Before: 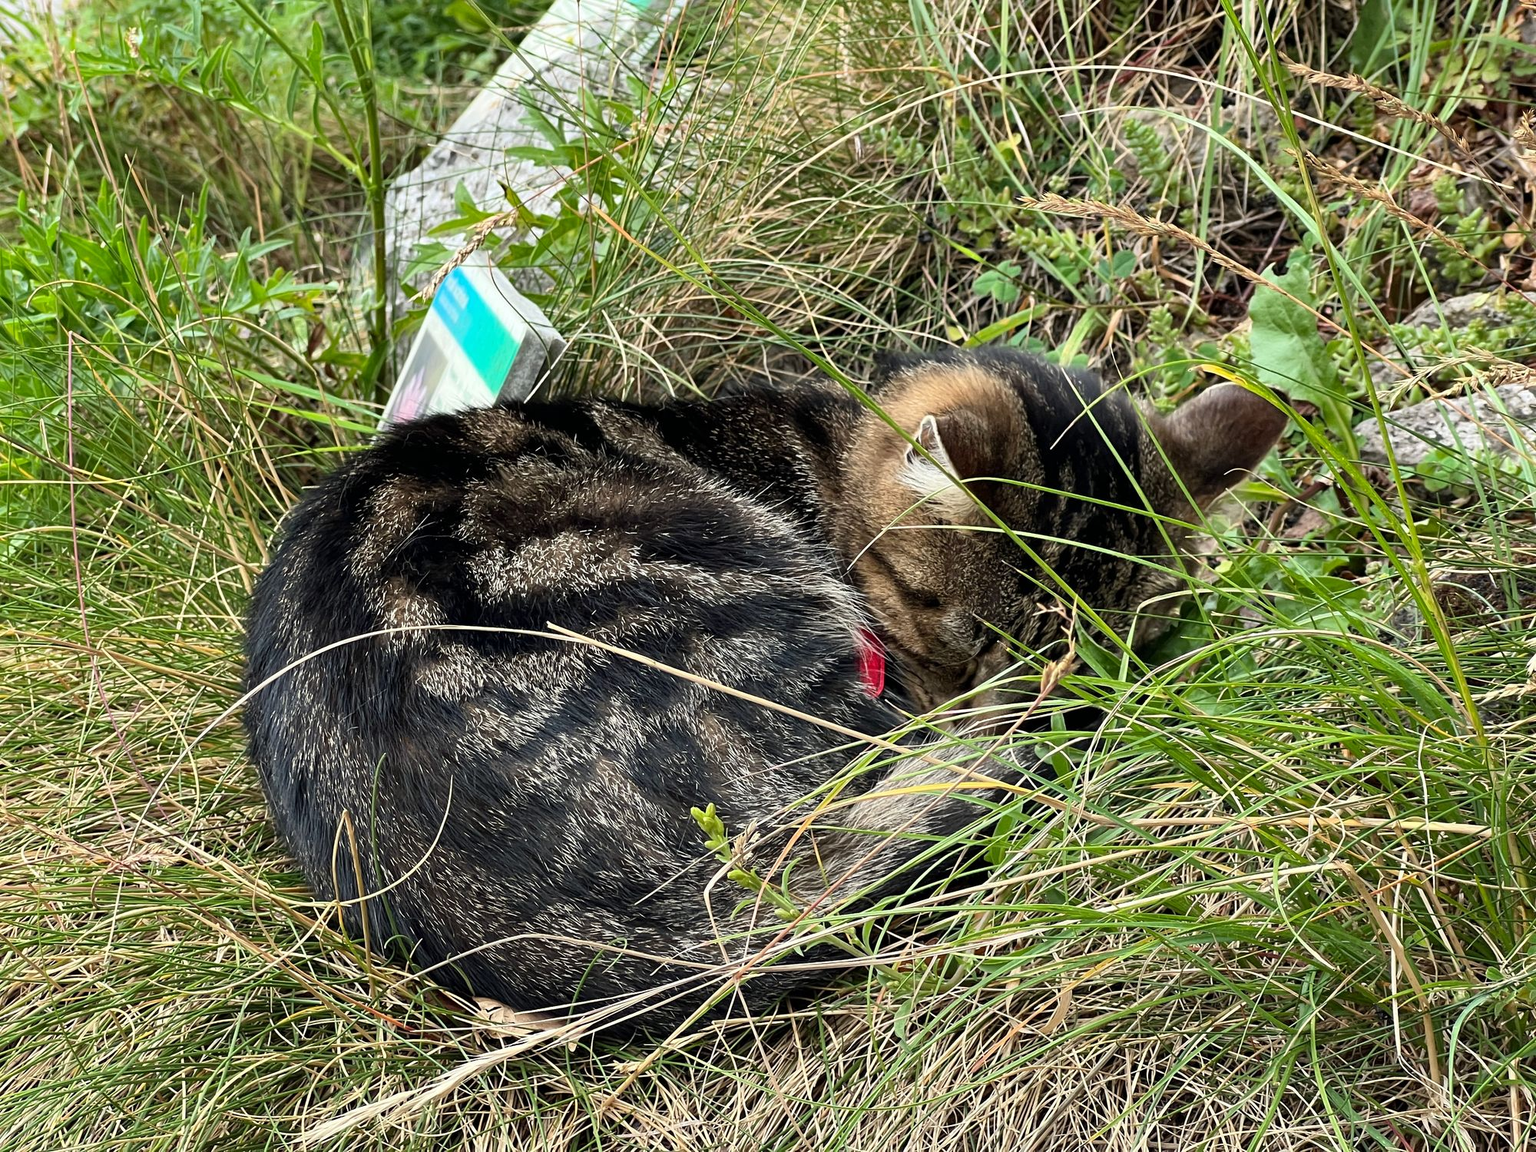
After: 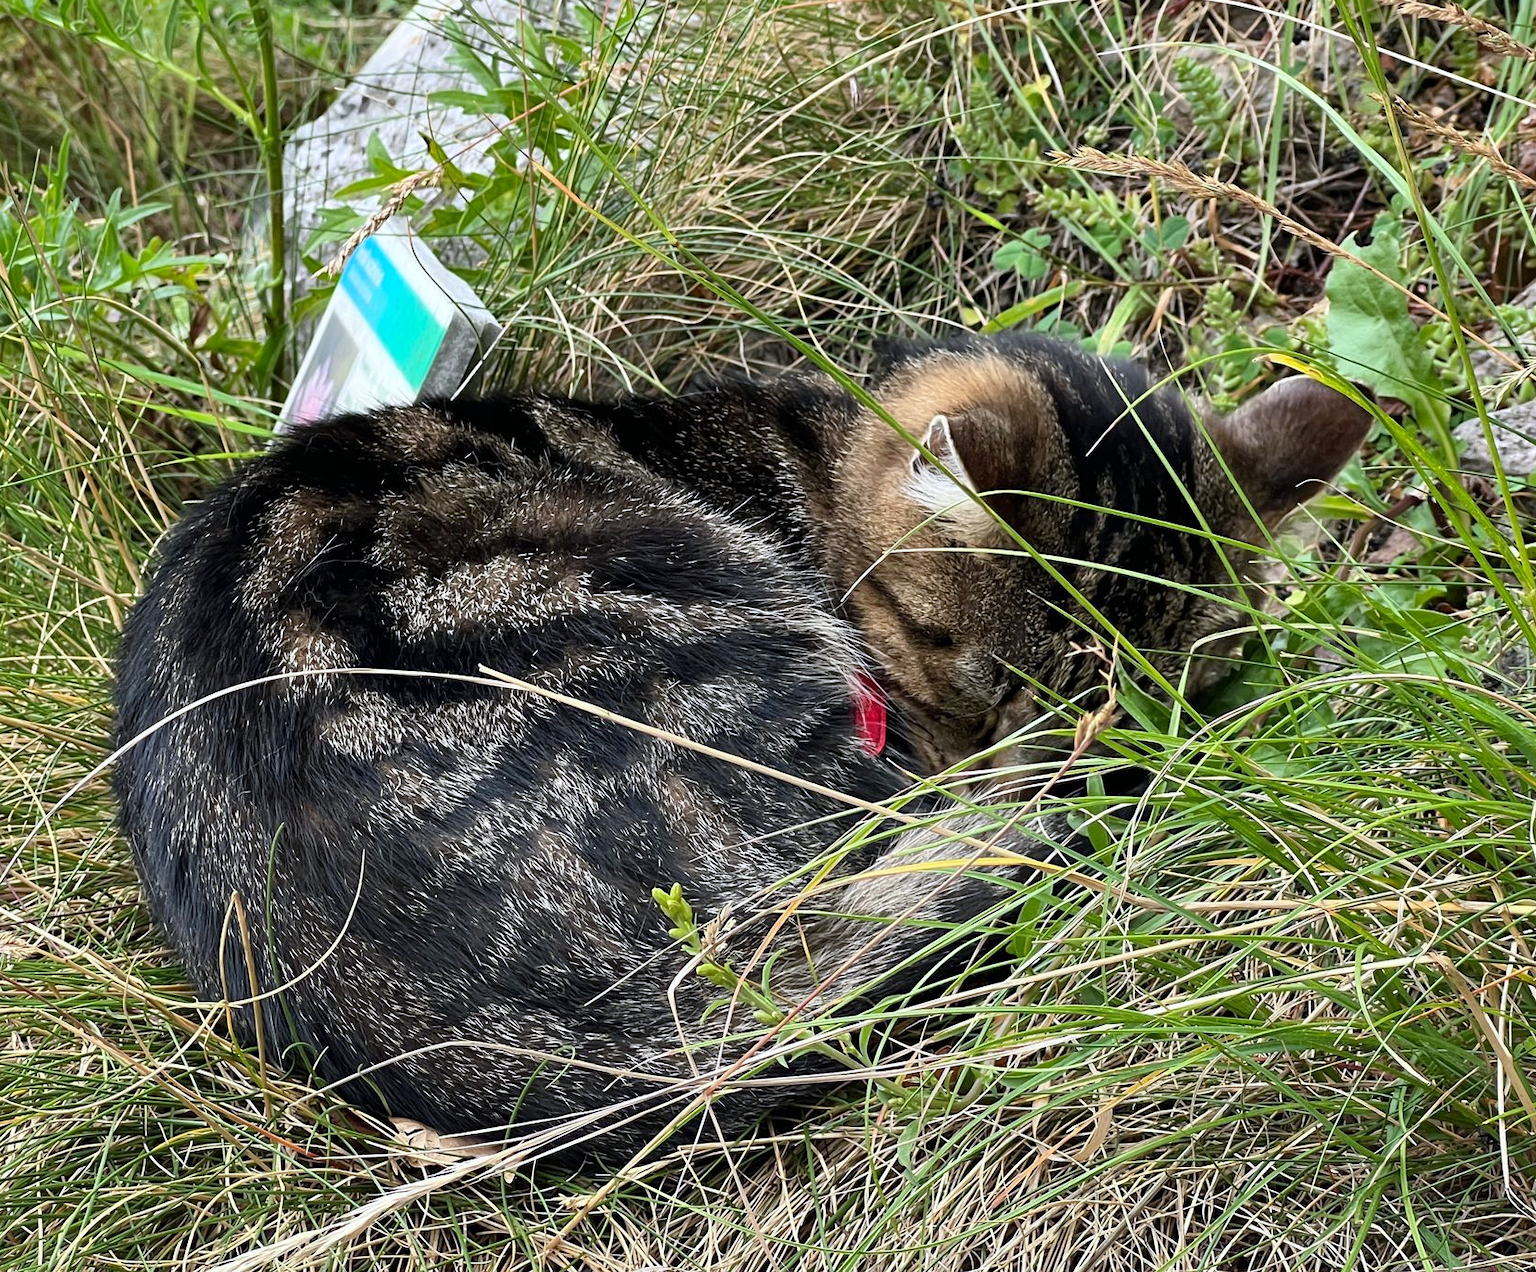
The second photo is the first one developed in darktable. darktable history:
crop: left 9.807%, top 6.259%, right 7.334%, bottom 2.177%
white balance: red 0.984, blue 1.059
